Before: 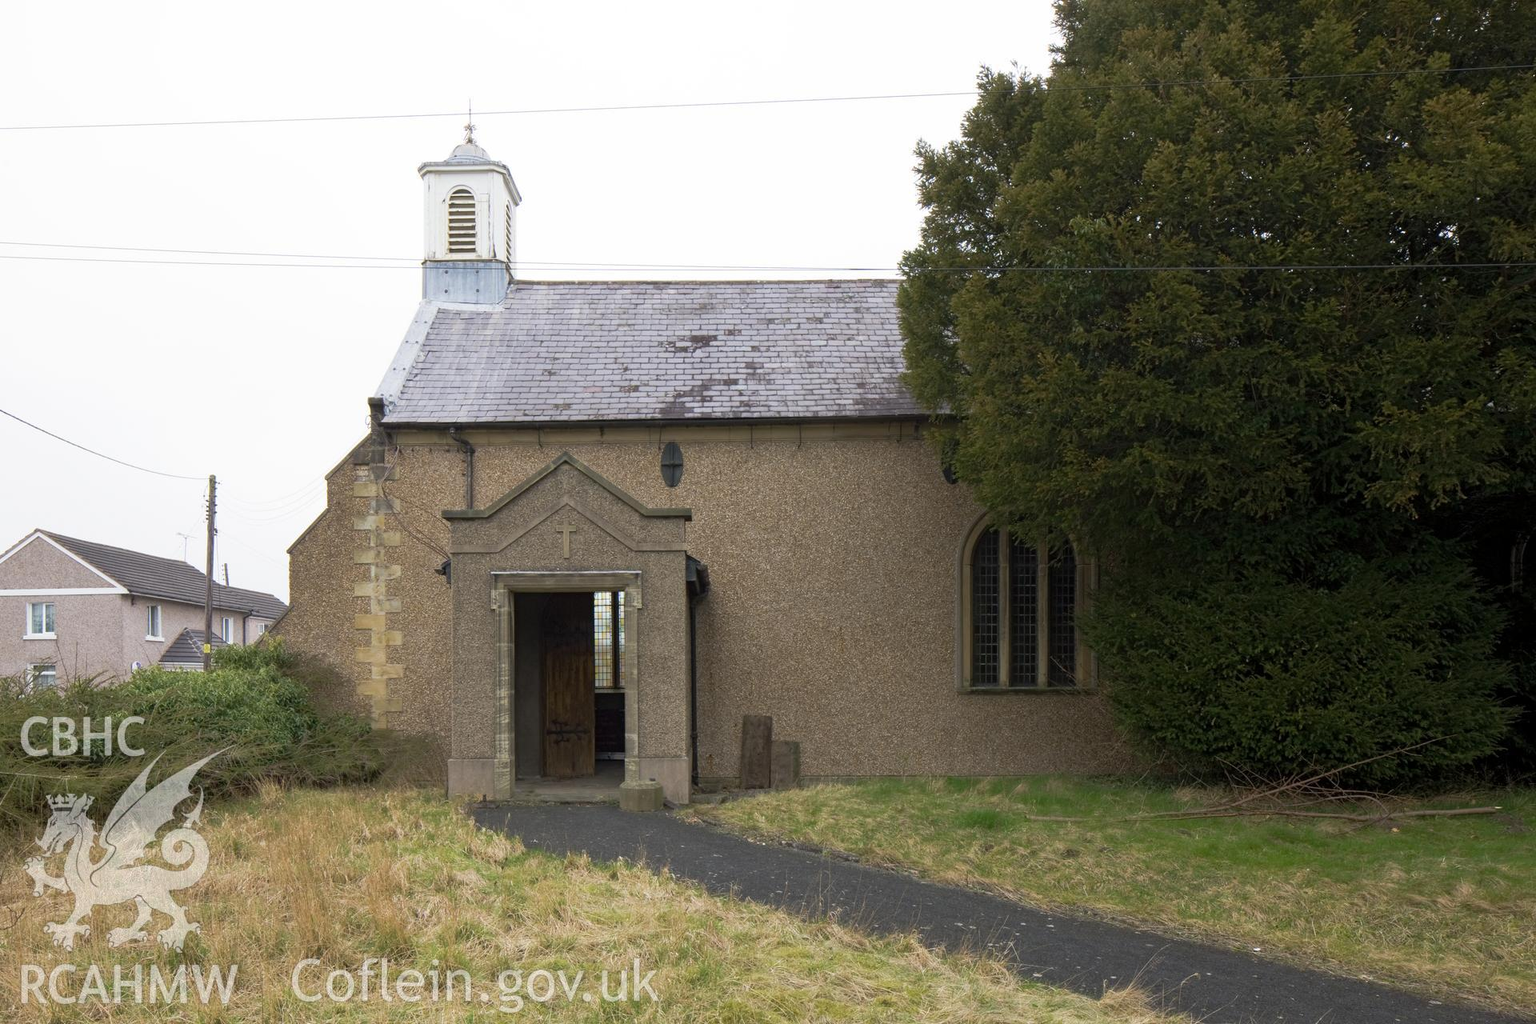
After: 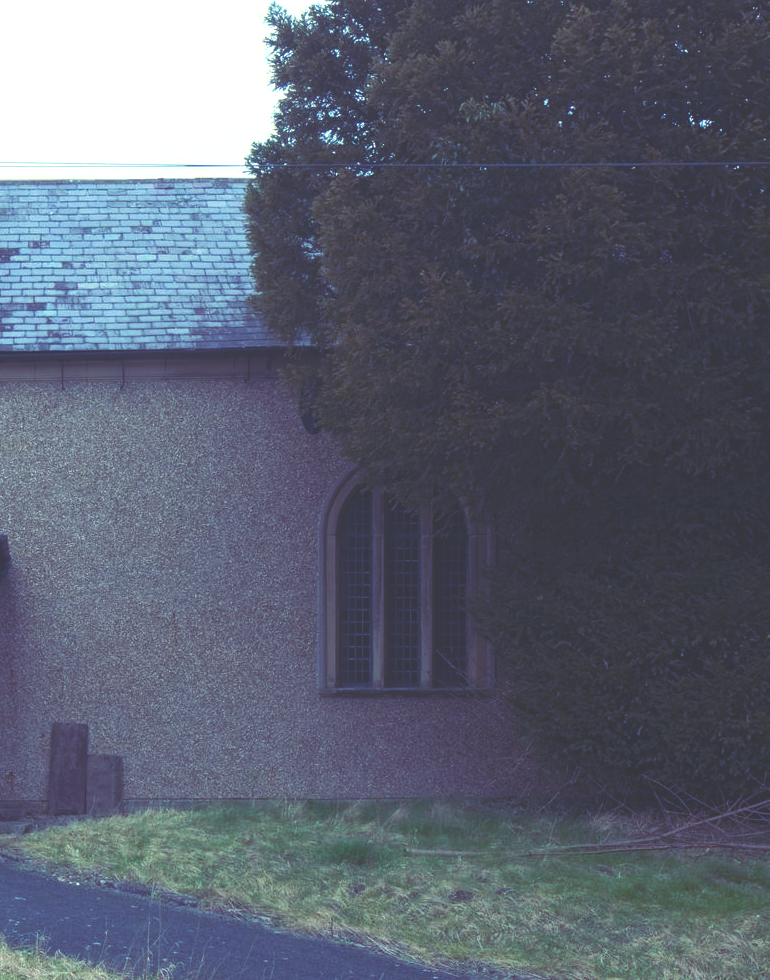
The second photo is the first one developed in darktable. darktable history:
crop: left 45.721%, top 13.393%, right 14.118%, bottom 10.01%
rgb curve: curves: ch0 [(0, 0.186) (0.314, 0.284) (0.576, 0.466) (0.805, 0.691) (0.936, 0.886)]; ch1 [(0, 0.186) (0.314, 0.284) (0.581, 0.534) (0.771, 0.746) (0.936, 0.958)]; ch2 [(0, 0.216) (0.275, 0.39) (1, 1)], mode RGB, independent channels, compensate middle gray true, preserve colors none
exposure: exposure 0.178 EV, compensate exposure bias true, compensate highlight preservation false
contrast brightness saturation: contrast 0.07, brightness 0.08, saturation 0.18
